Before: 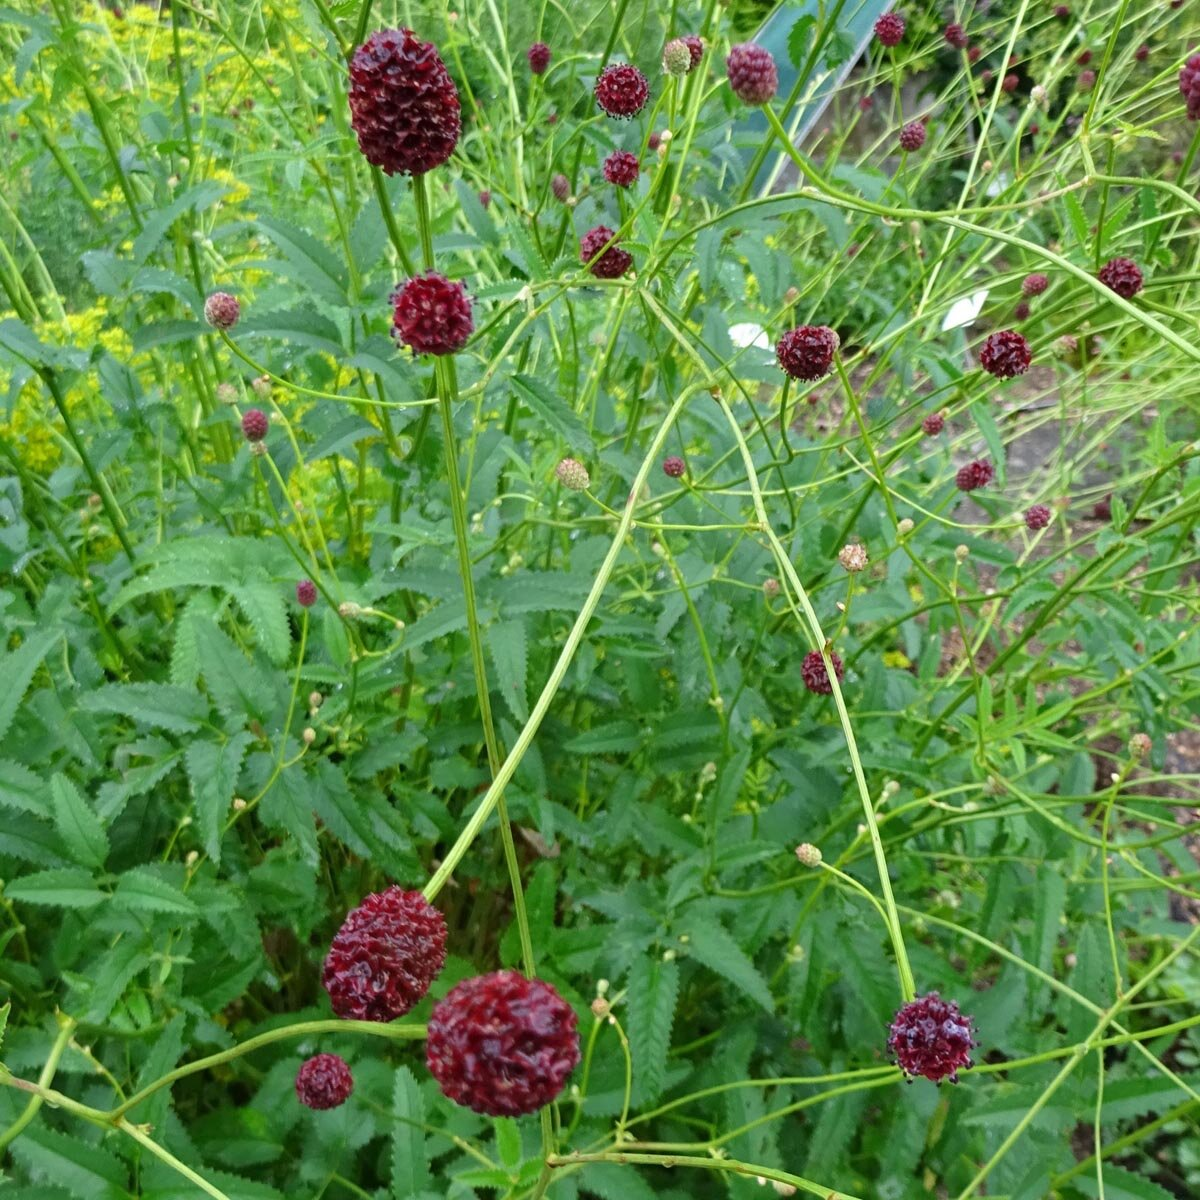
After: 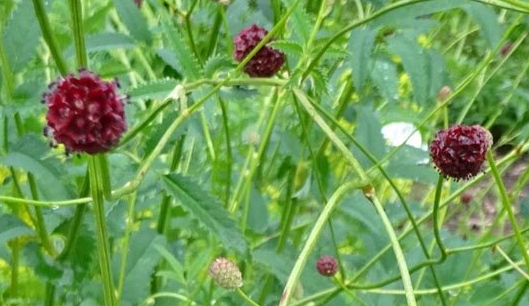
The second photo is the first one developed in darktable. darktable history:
crop: left 28.985%, top 16.807%, right 26.865%, bottom 57.681%
